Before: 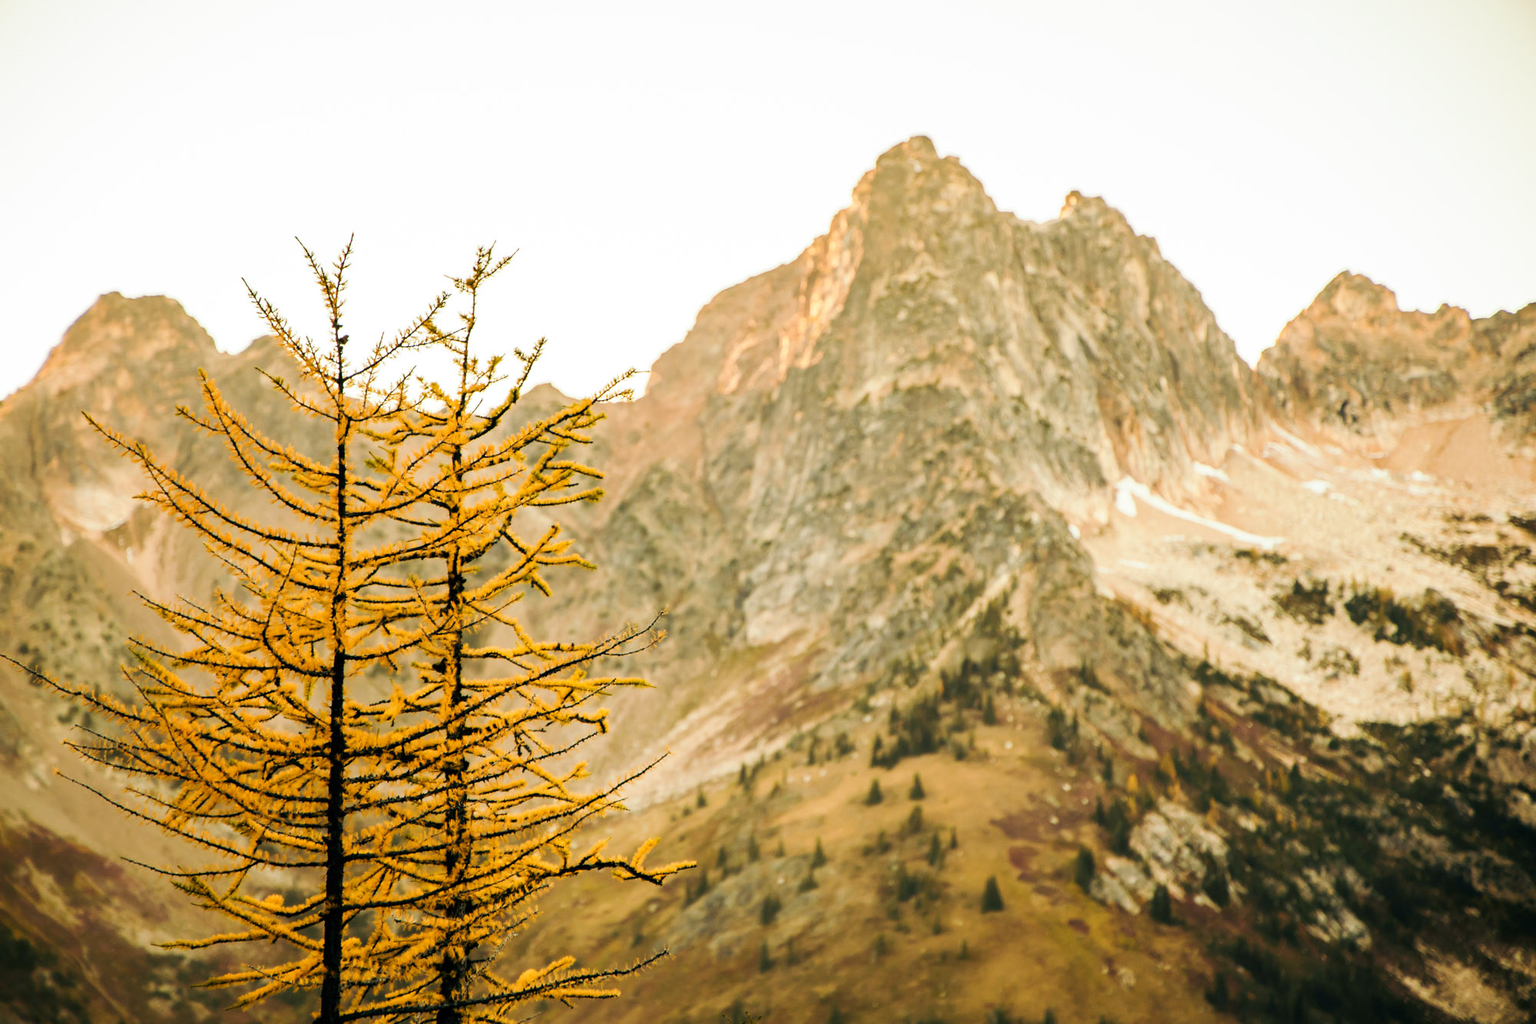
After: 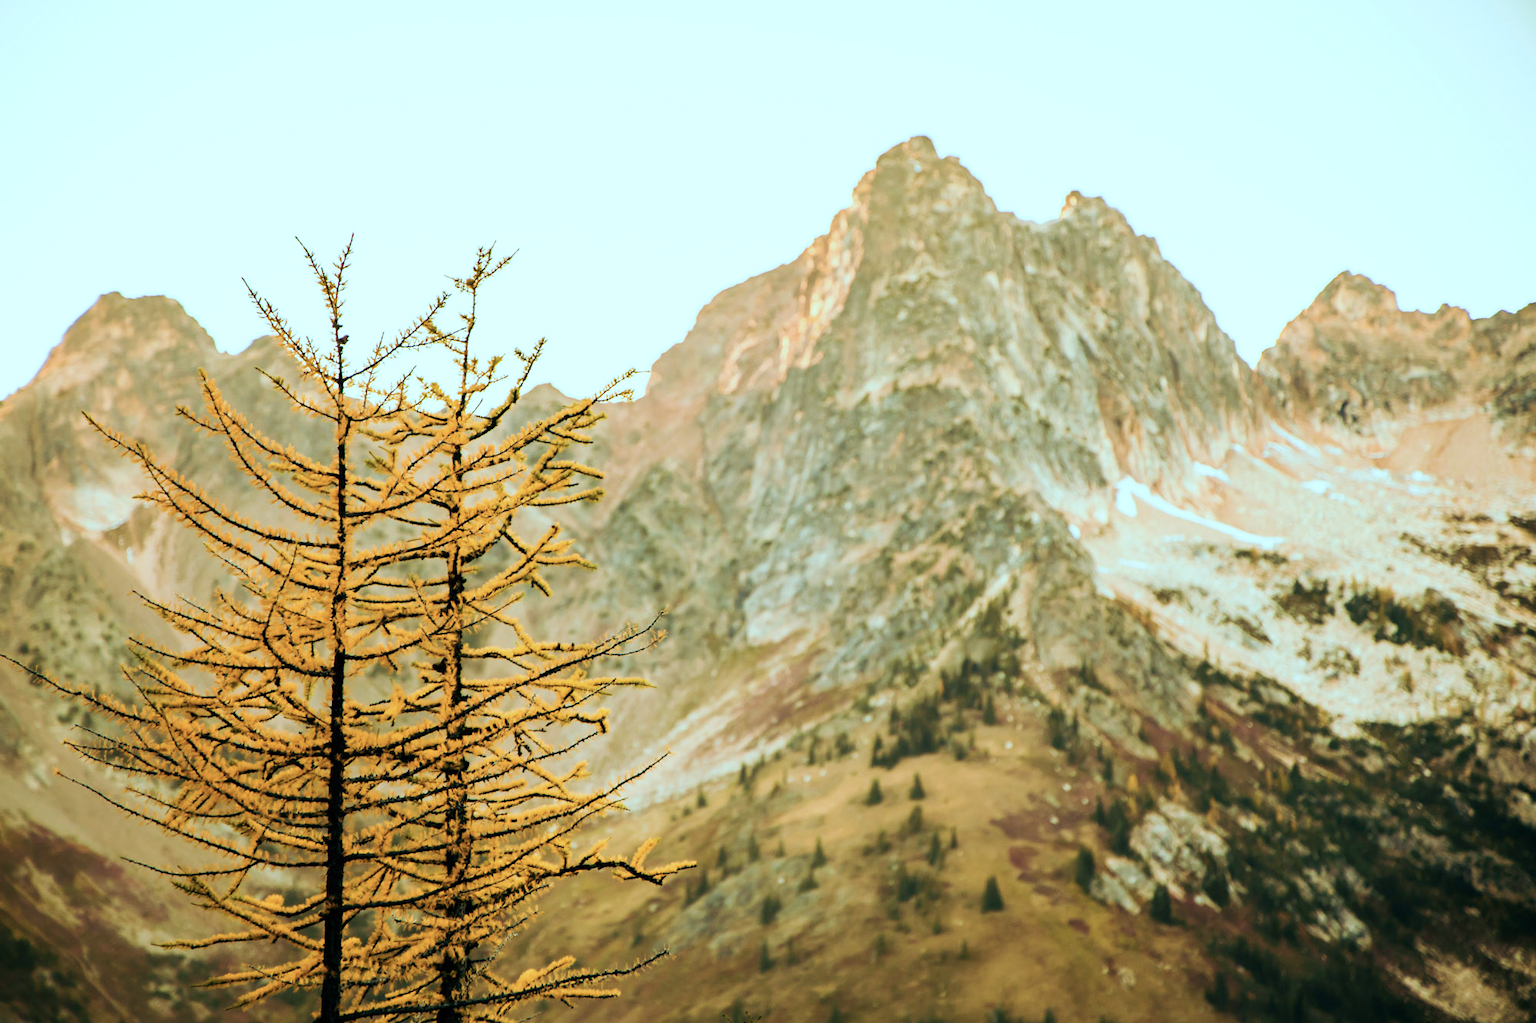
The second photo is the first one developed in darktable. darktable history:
velvia: on, module defaults
color balance rgb: perceptual saturation grading › global saturation -0.176%
color correction: highlights a* -10.47, highlights b* -18.97
